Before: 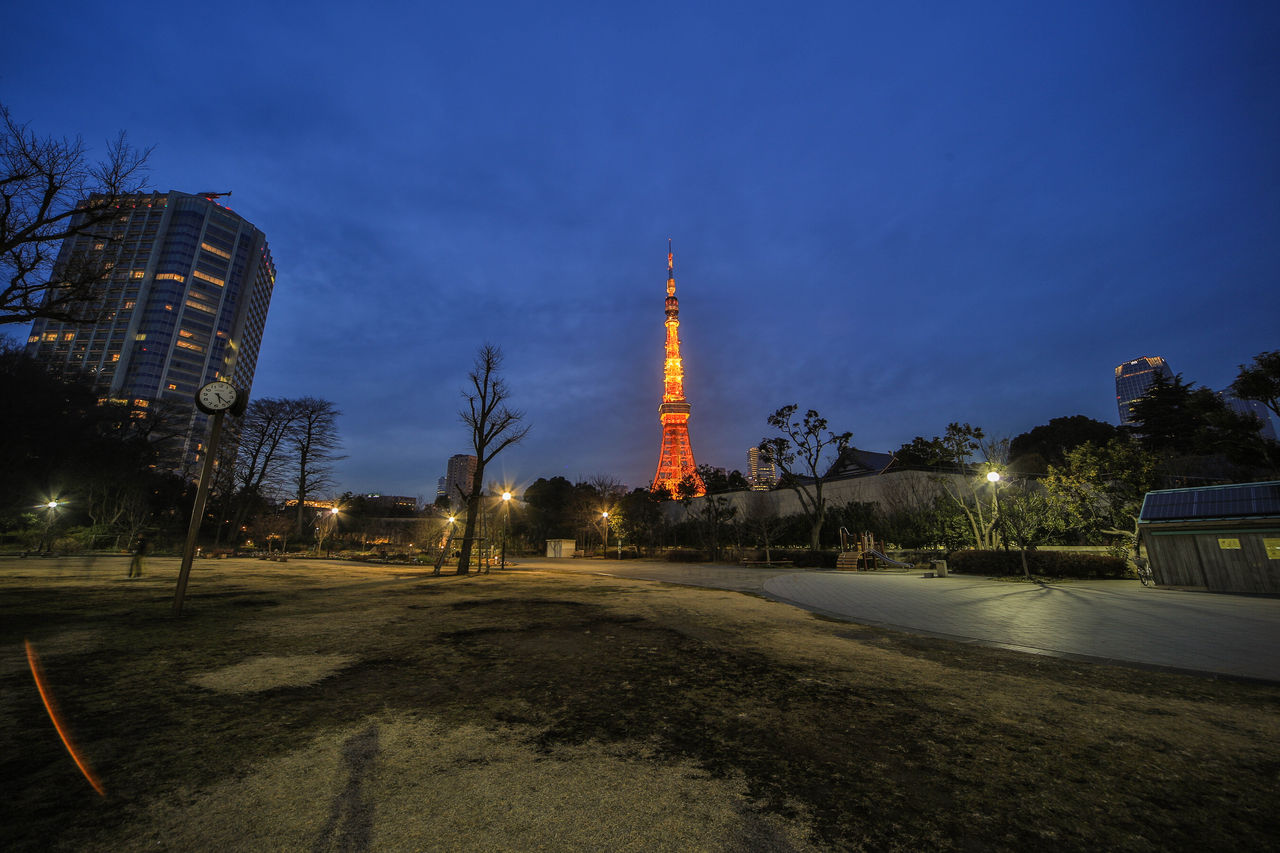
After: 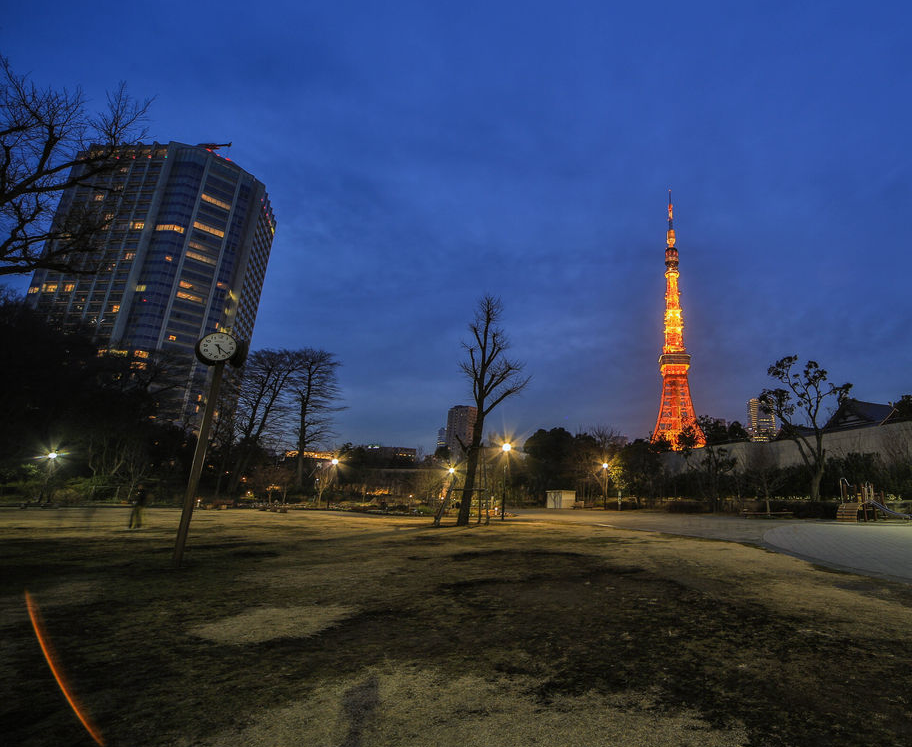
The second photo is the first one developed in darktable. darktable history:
crop: top 5.803%, right 27.864%, bottom 5.804%
white balance: red 0.974, blue 1.044
